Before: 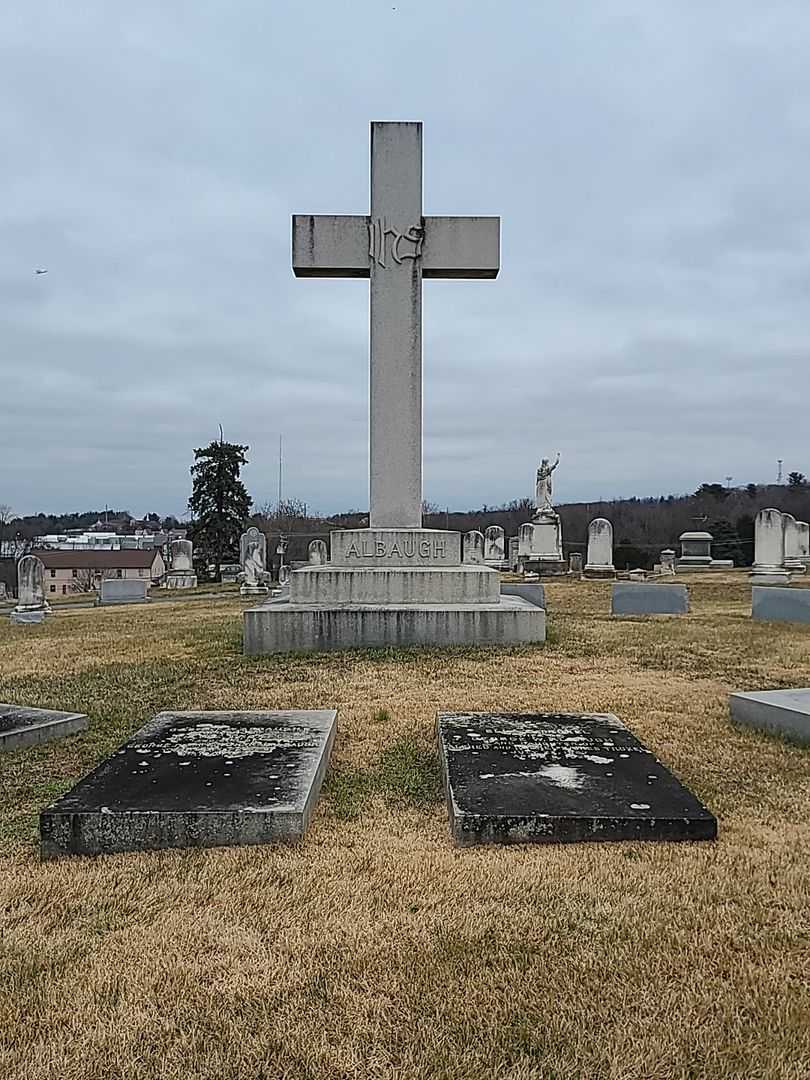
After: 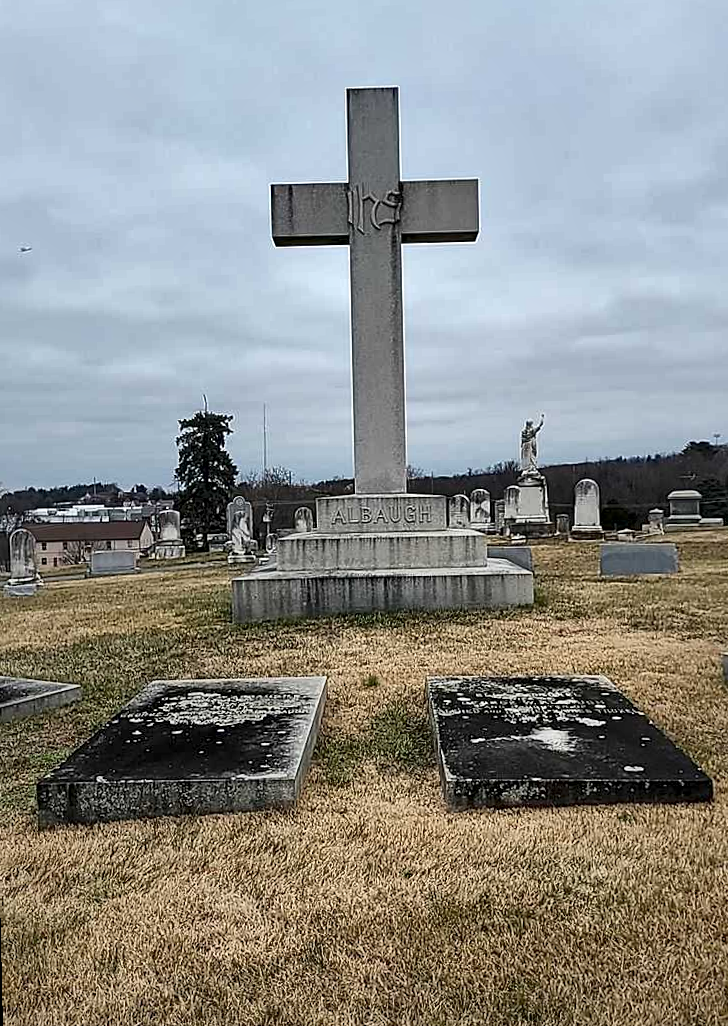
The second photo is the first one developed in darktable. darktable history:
crop and rotate: left 1.088%, right 8.807%
local contrast: mode bilateral grid, contrast 70, coarseness 75, detail 180%, midtone range 0.2
rotate and perspective: rotation -1.32°, lens shift (horizontal) -0.031, crop left 0.015, crop right 0.985, crop top 0.047, crop bottom 0.982
tone equalizer: on, module defaults
